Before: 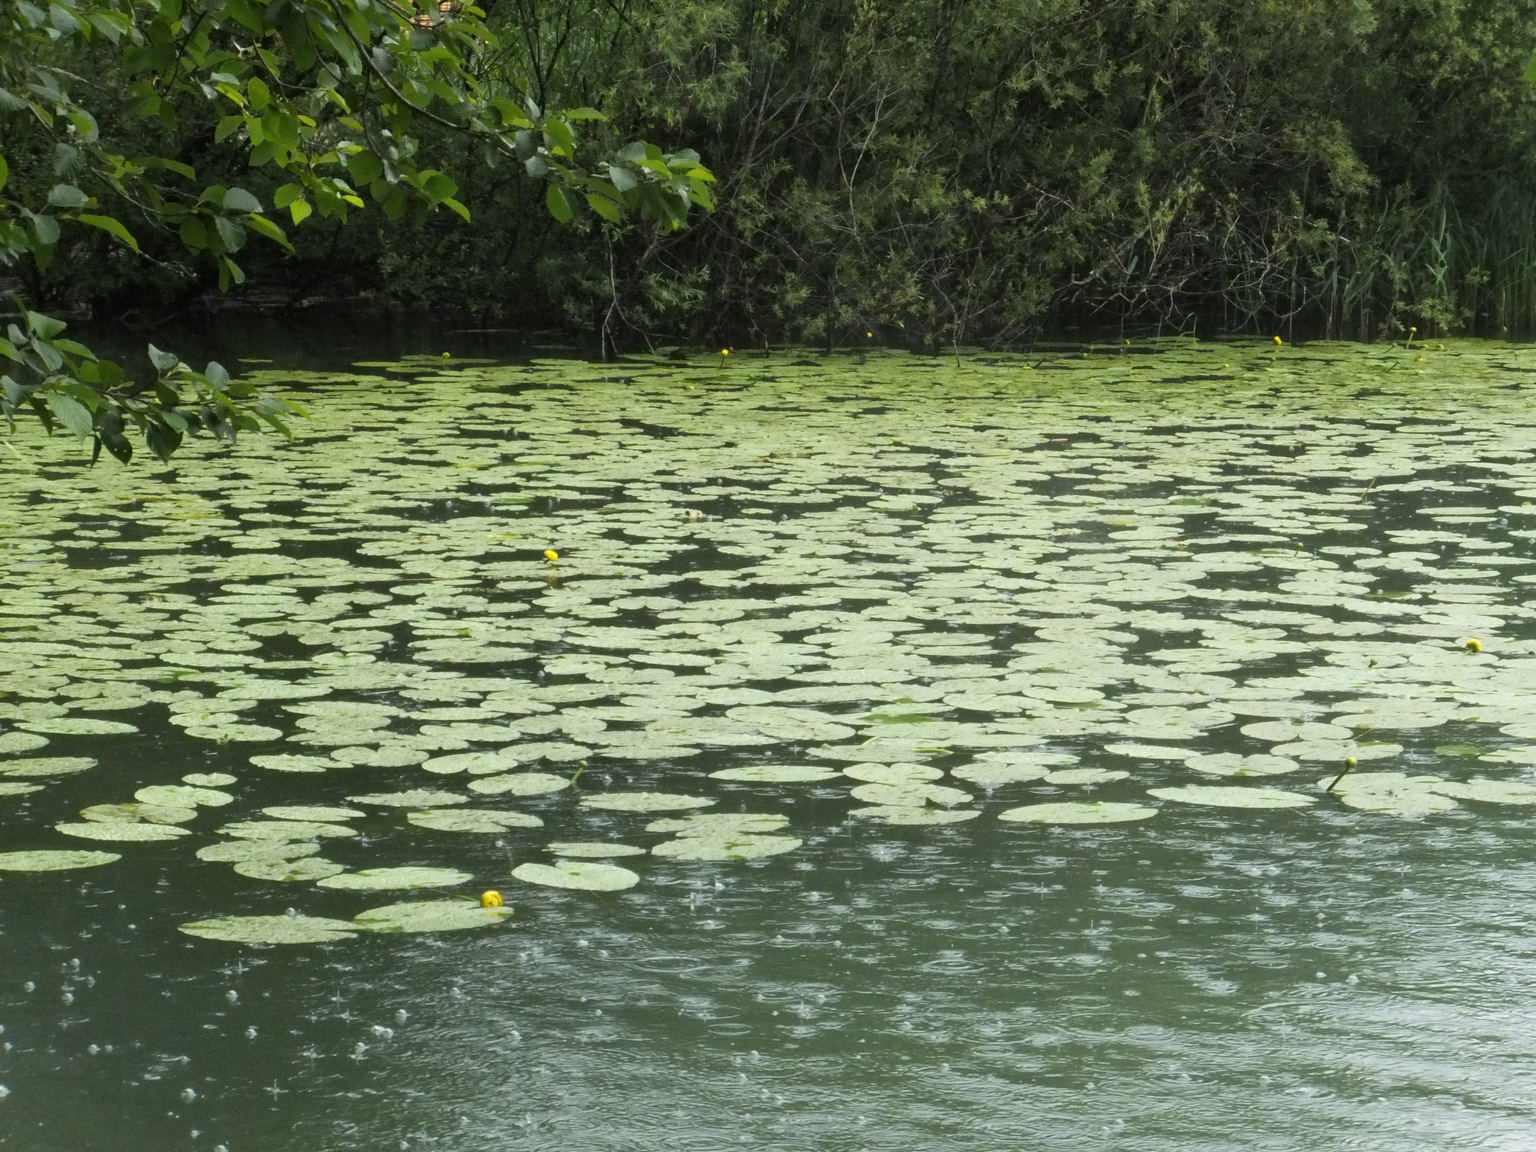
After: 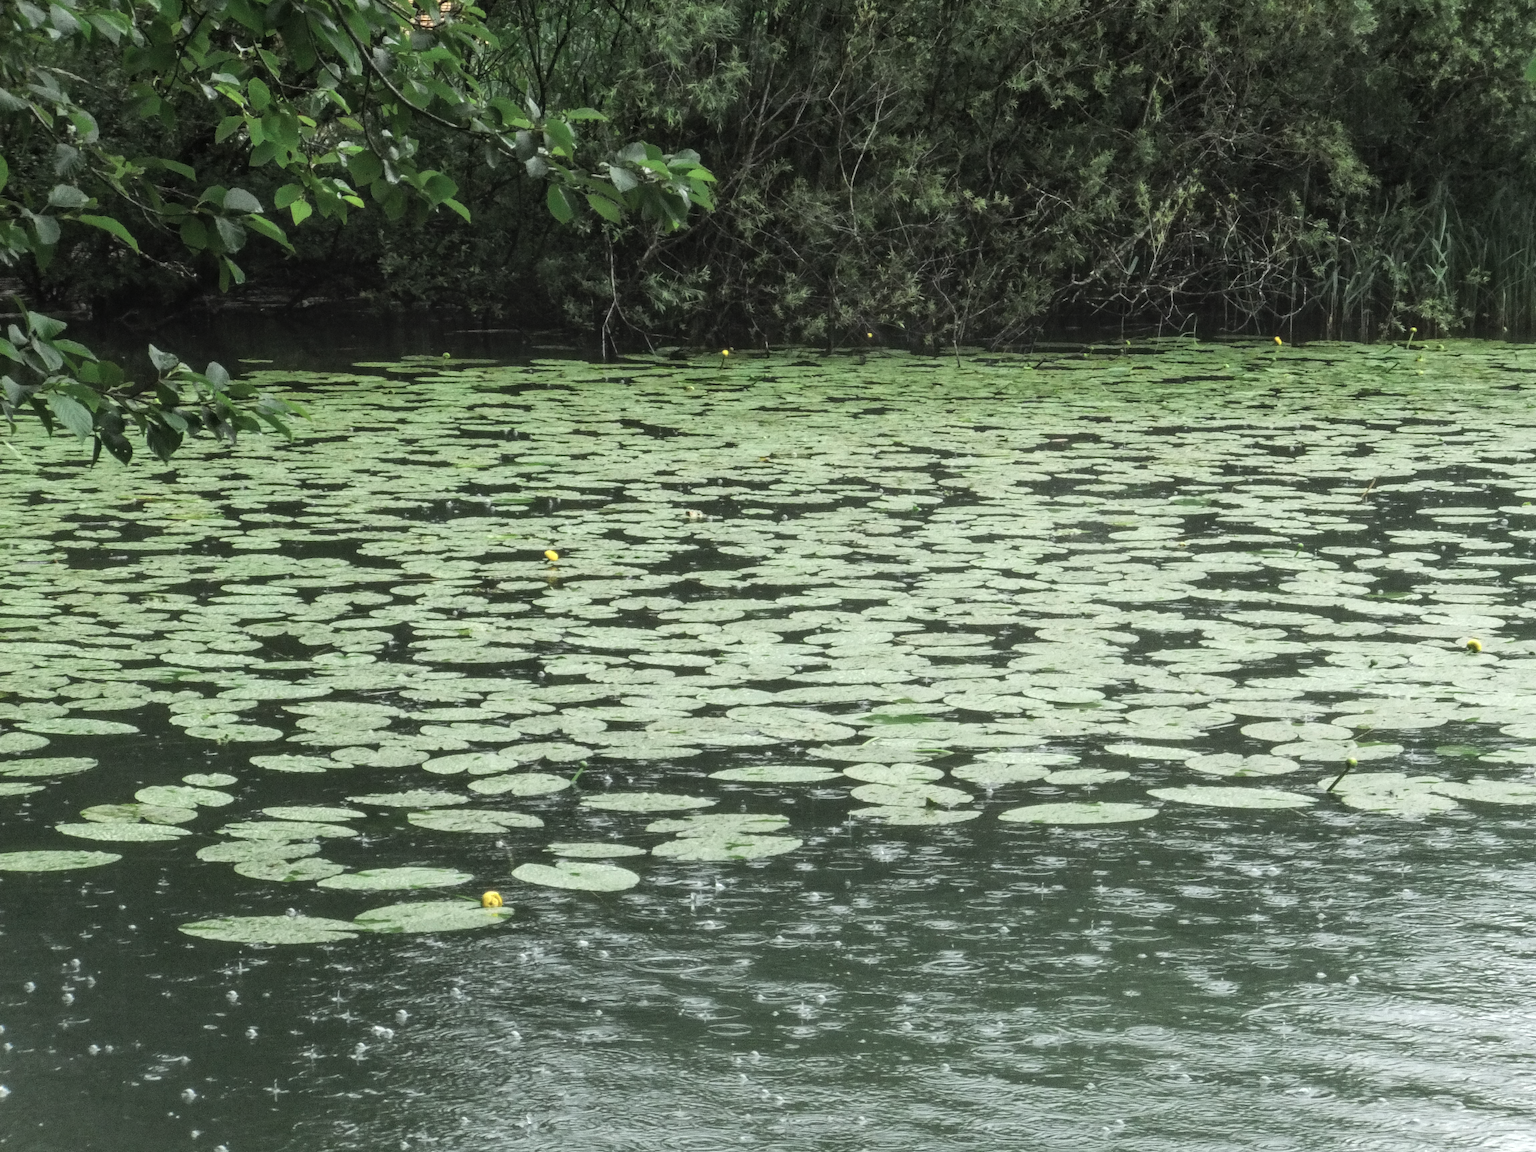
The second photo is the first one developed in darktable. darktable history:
tone equalizer: -8 EV -0.417 EV, -7 EV -0.389 EV, -6 EV -0.333 EV, -5 EV -0.222 EV, -3 EV 0.222 EV, -2 EV 0.333 EV, -1 EV 0.389 EV, +0 EV 0.417 EV, edges refinement/feathering 500, mask exposure compensation -1.25 EV, preserve details no
contrast brightness saturation: contrast -0.11
local contrast: highlights 61%, detail 143%, midtone range 0.428
color zones: curves: ch0 [(0, 0.5) (0.125, 0.4) (0.25, 0.5) (0.375, 0.4) (0.5, 0.4) (0.625, 0.35) (0.75, 0.35) (0.875, 0.5)]; ch1 [(0, 0.35) (0.125, 0.45) (0.25, 0.35) (0.375, 0.35) (0.5, 0.35) (0.625, 0.35) (0.75, 0.45) (0.875, 0.35)]; ch2 [(0, 0.6) (0.125, 0.5) (0.25, 0.5) (0.375, 0.6) (0.5, 0.6) (0.625, 0.5) (0.75, 0.5) (0.875, 0.5)]
